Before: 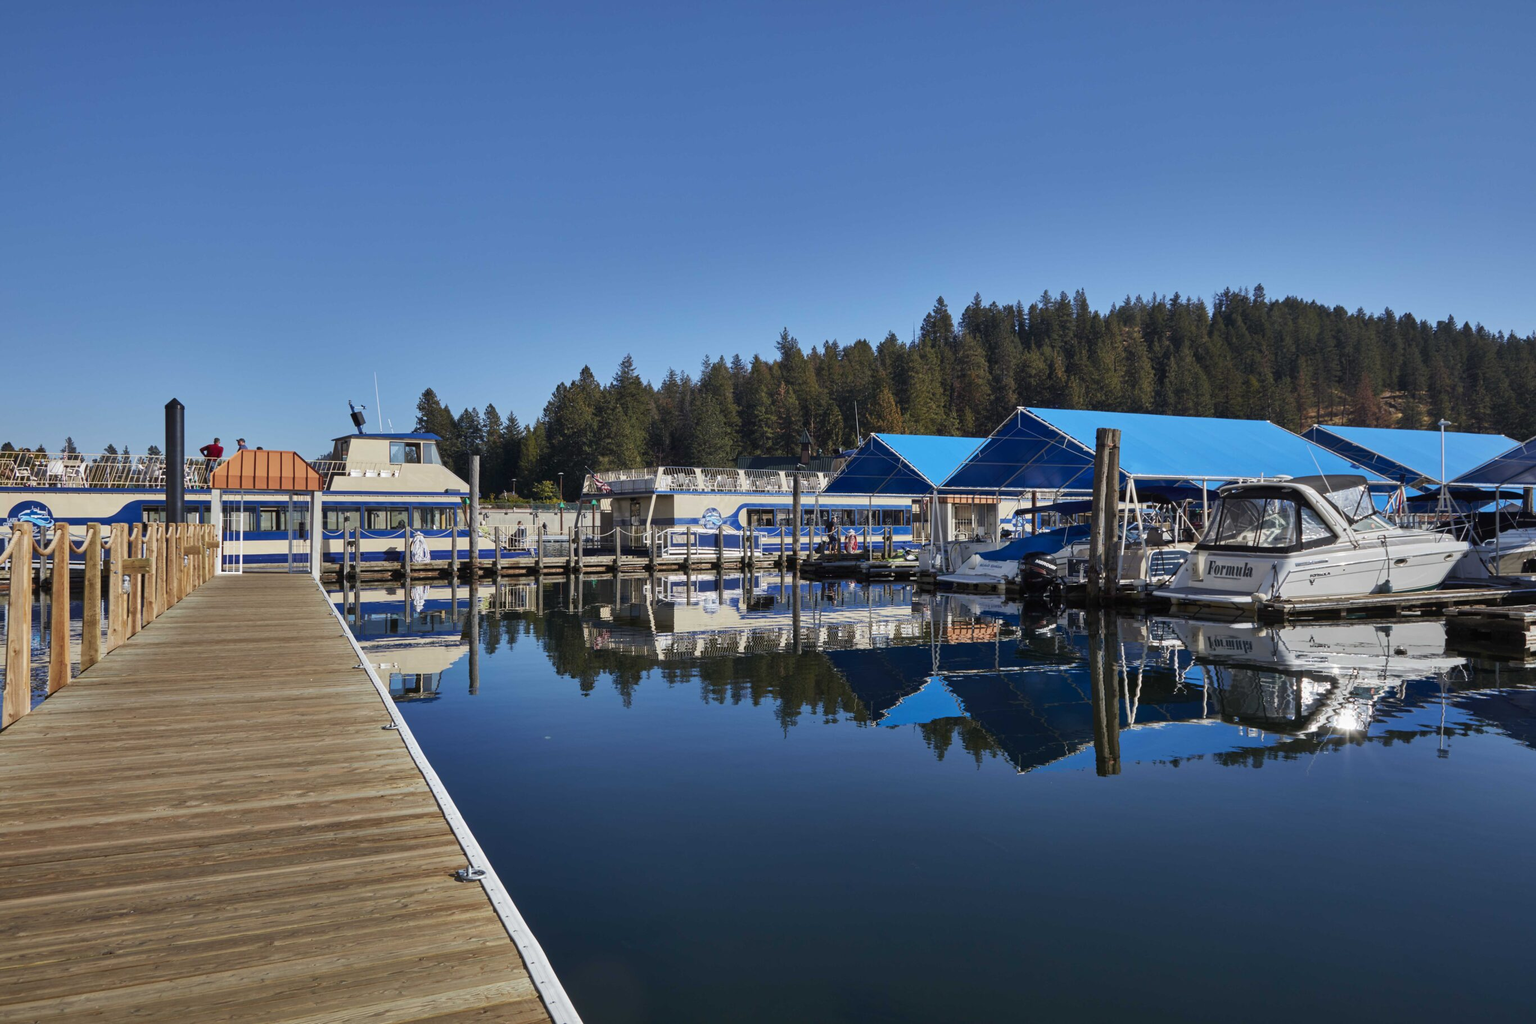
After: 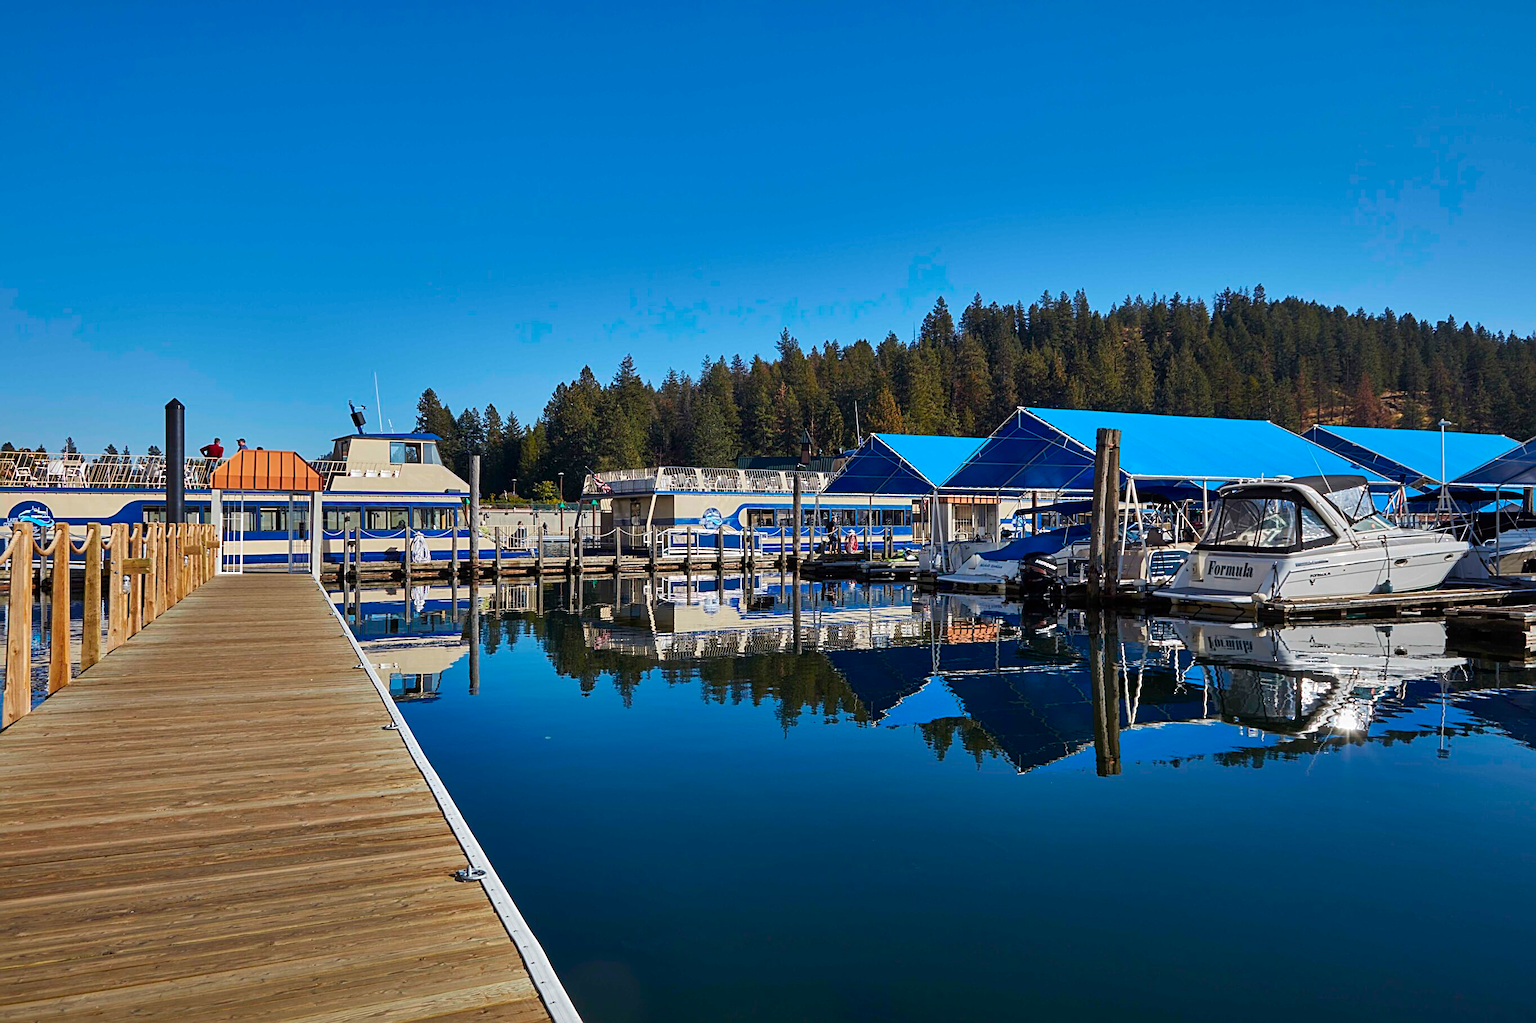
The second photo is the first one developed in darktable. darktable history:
sharpen: radius 2.532, amount 0.618
color balance rgb: linear chroma grading › global chroma 14.759%, perceptual saturation grading › global saturation 0.605%, global vibrance 24.641%
